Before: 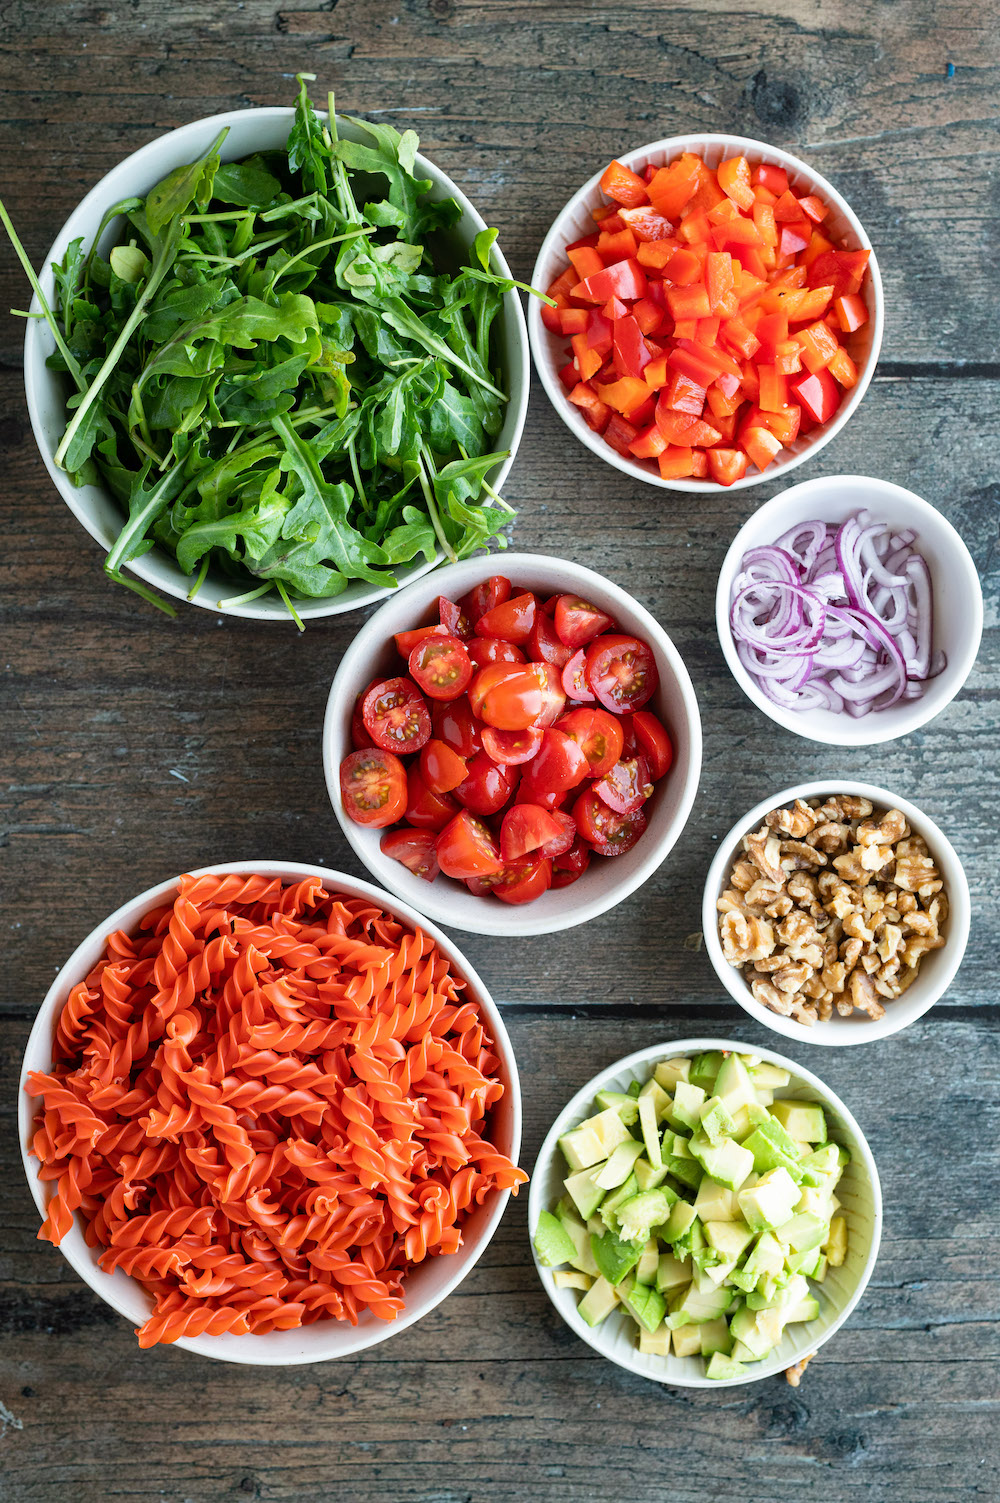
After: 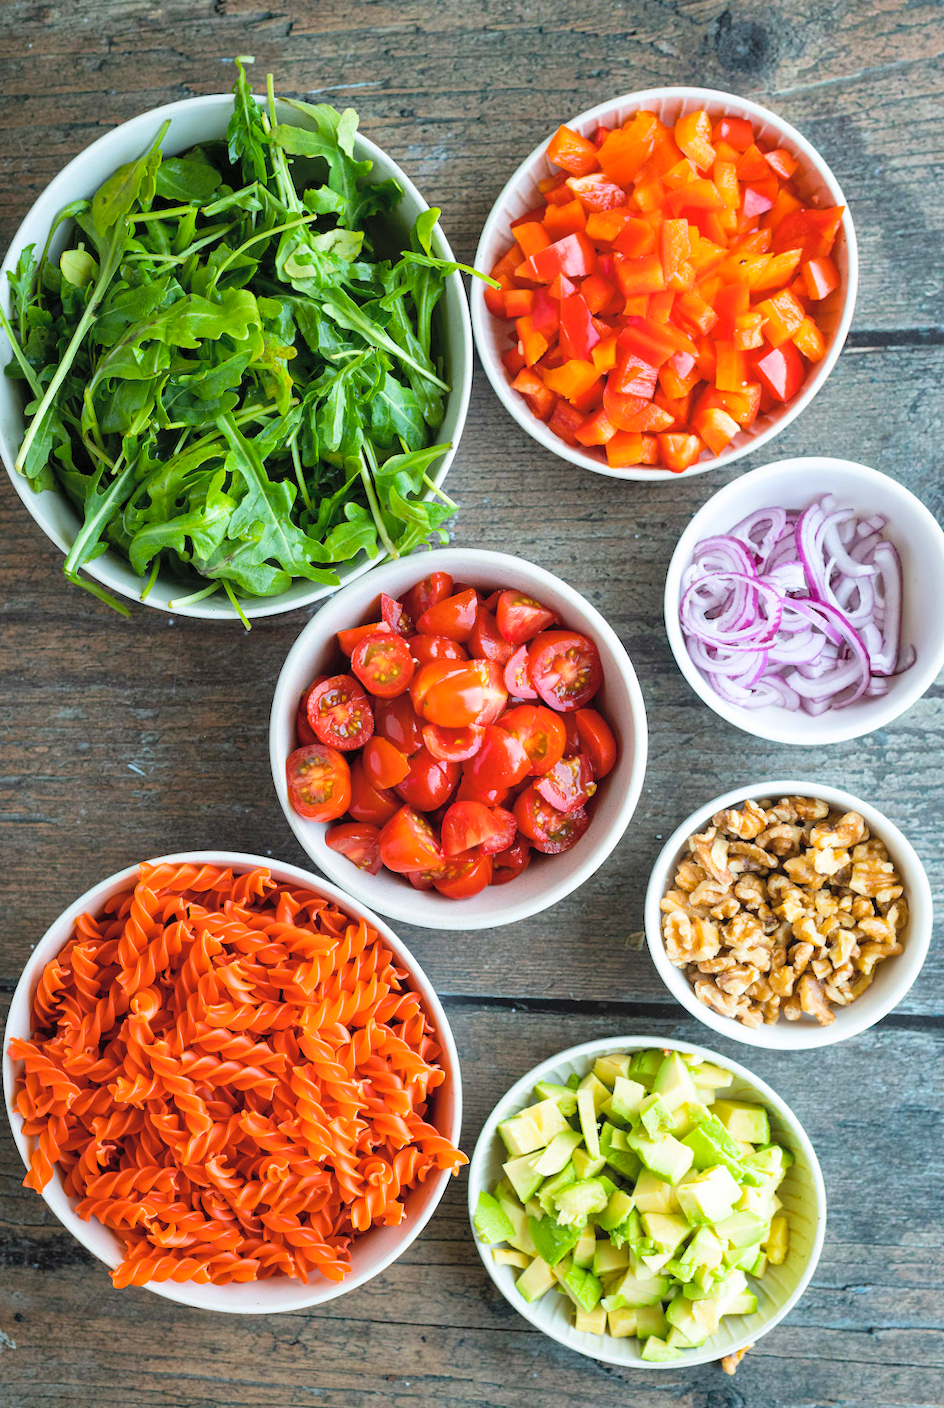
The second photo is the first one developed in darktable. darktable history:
contrast brightness saturation: brightness 0.15
rotate and perspective: rotation 0.062°, lens shift (vertical) 0.115, lens shift (horizontal) -0.133, crop left 0.047, crop right 0.94, crop top 0.061, crop bottom 0.94
color balance rgb: perceptual saturation grading › global saturation 20%, global vibrance 20%
